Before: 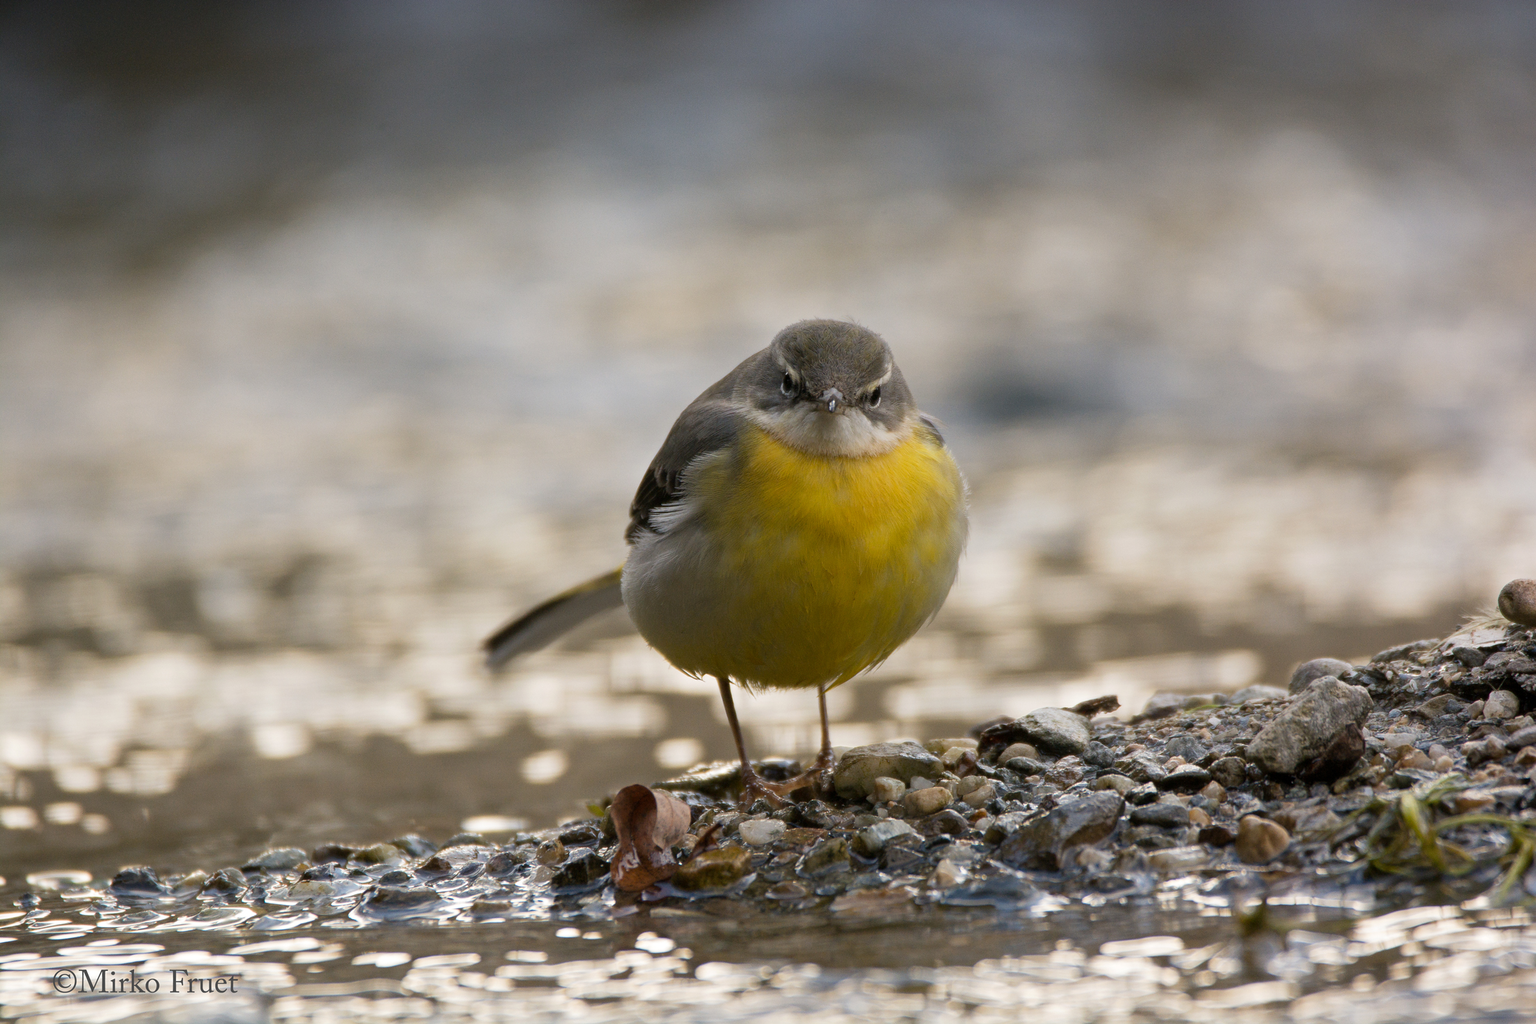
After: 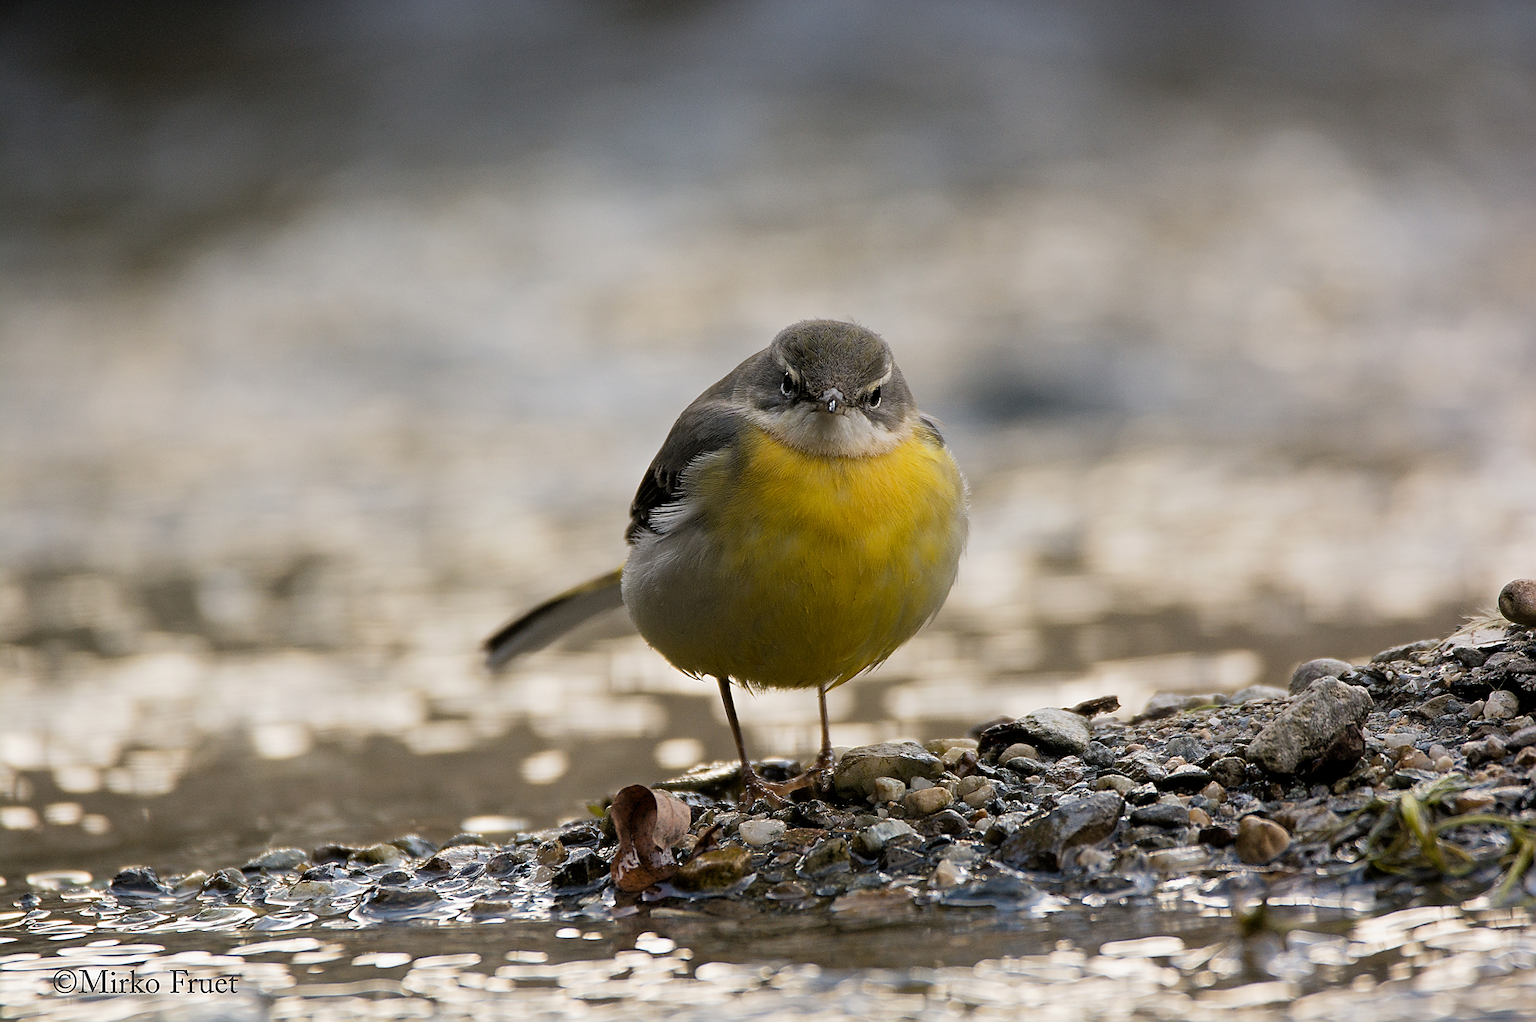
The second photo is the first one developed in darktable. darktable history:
crop: top 0.031%, bottom 0.096%
color calibration: illuminant same as pipeline (D50), adaptation XYZ, x 0.346, y 0.358, temperature 5021.72 K
sharpen: radius 1.388, amount 1.26, threshold 0.785
filmic rgb: middle gray luminance 18.3%, black relative exposure -11.48 EV, white relative exposure 2.55 EV, target black luminance 0%, hardness 8.45, latitude 98.67%, contrast 1.083, shadows ↔ highlights balance 0.646%, preserve chrominance RGB euclidean norm, color science v5 (2021), iterations of high-quality reconstruction 0, contrast in shadows safe, contrast in highlights safe
